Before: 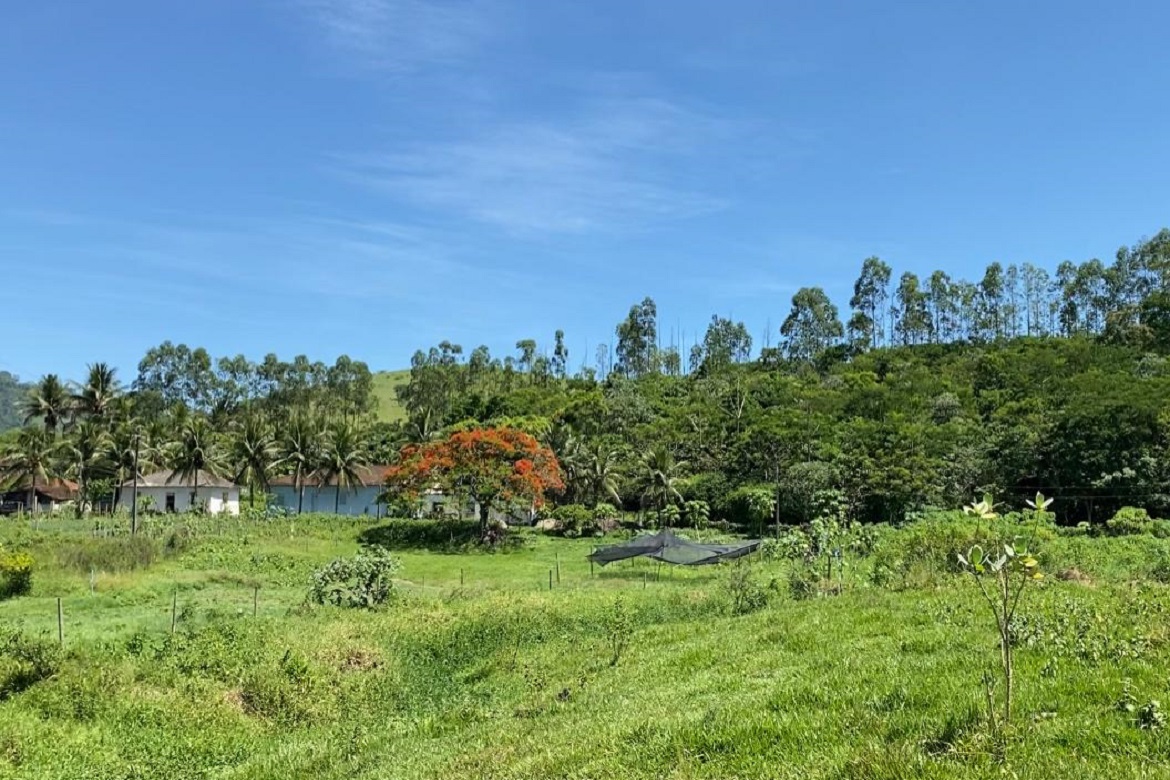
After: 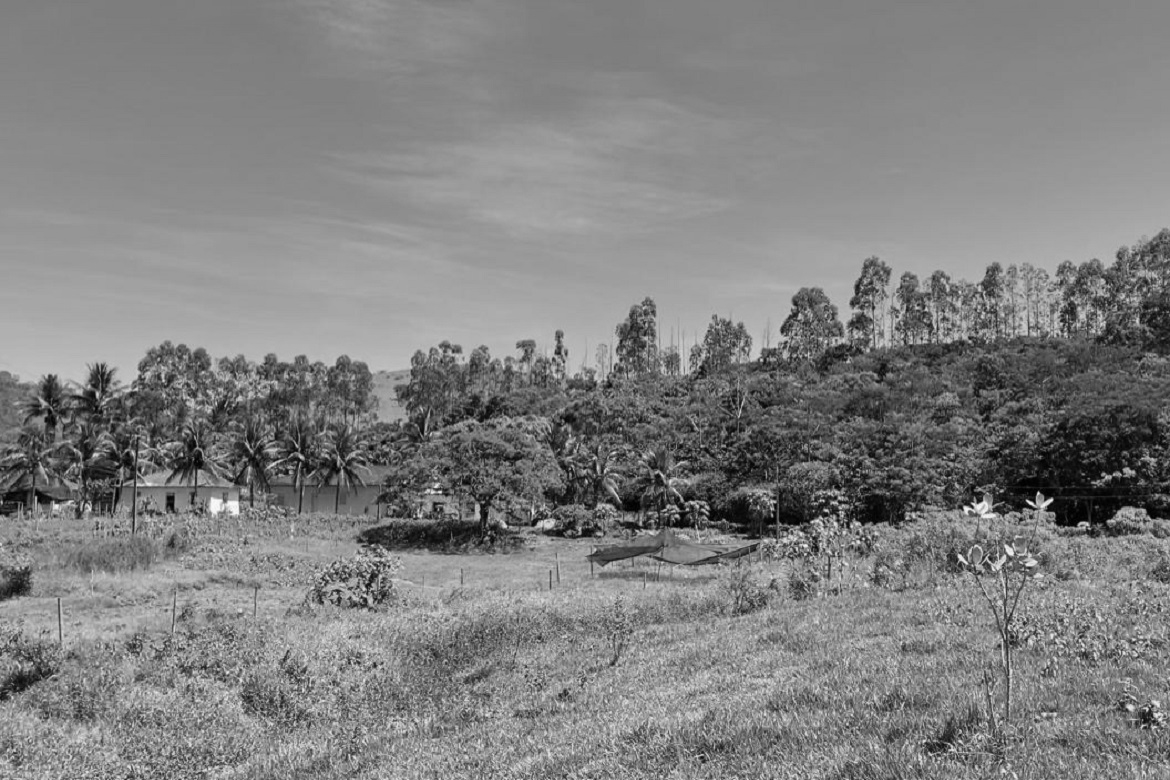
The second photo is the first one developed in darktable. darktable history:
monochrome: a 16.06, b 15.48, size 1
shadows and highlights: highlights color adjustment 0%, low approximation 0.01, soften with gaussian
